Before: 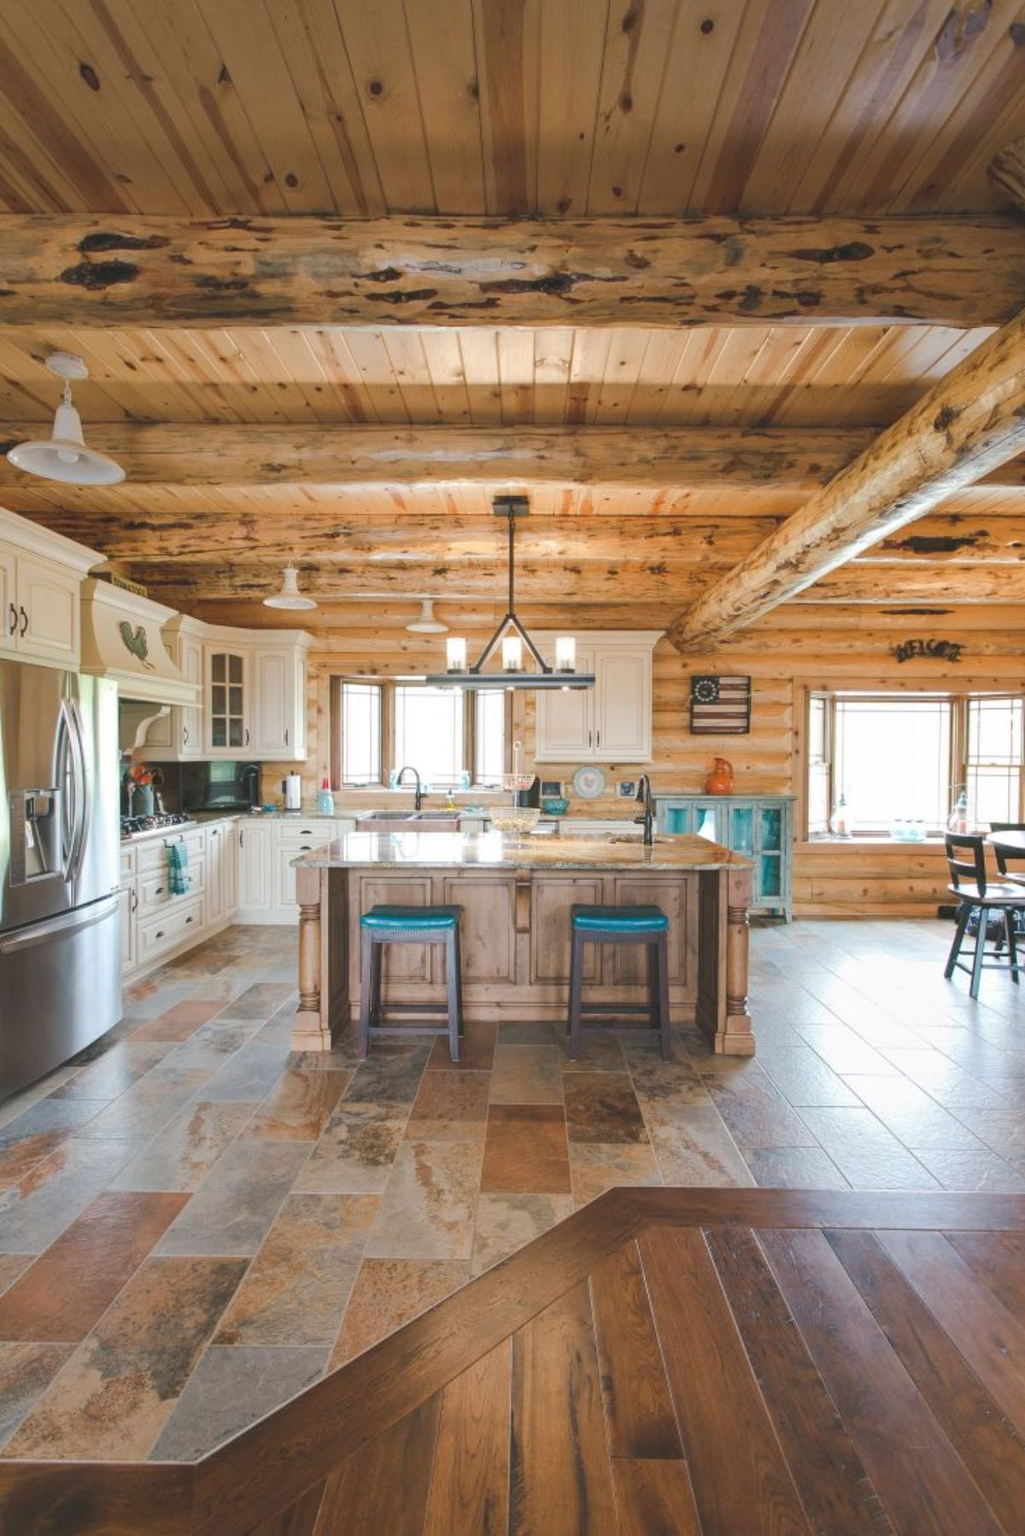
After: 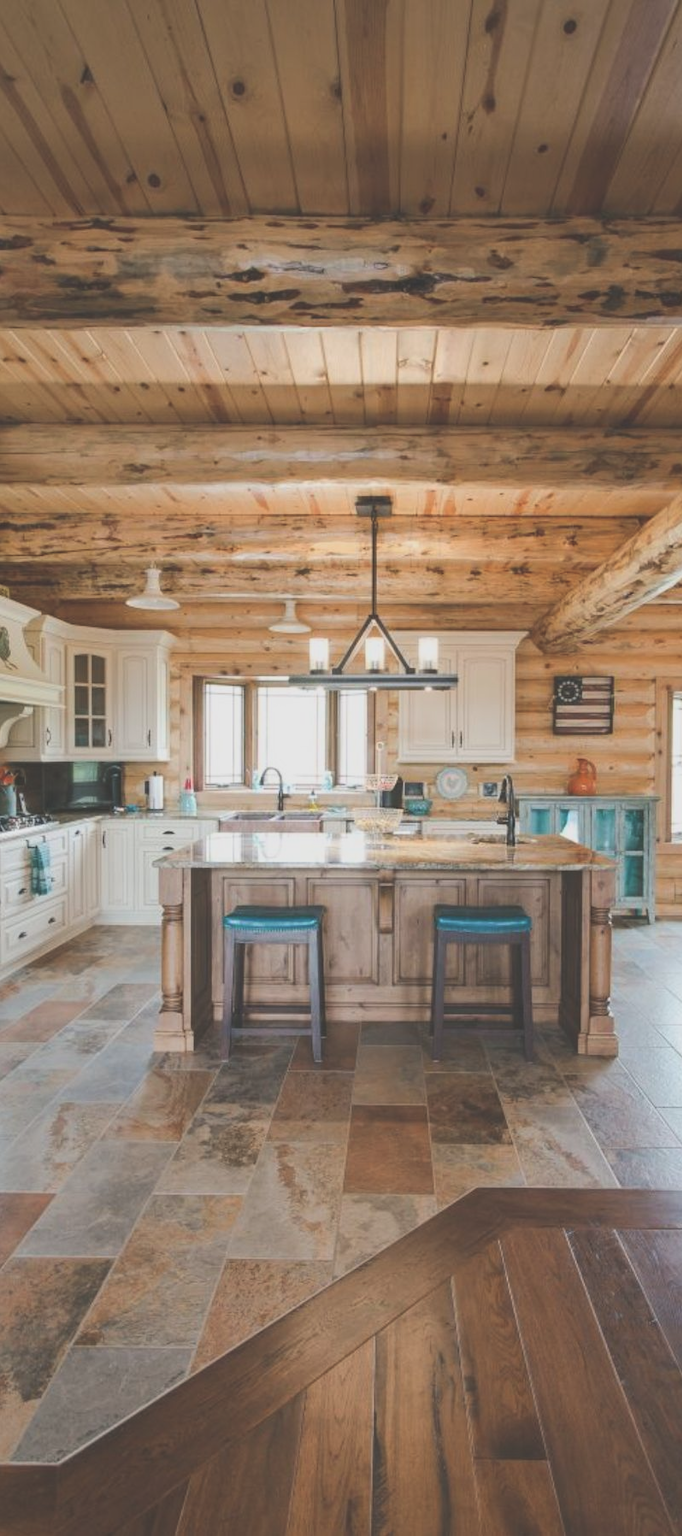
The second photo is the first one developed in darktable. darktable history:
tone curve: curves: ch0 [(0.016, 0.023) (0.248, 0.252) (0.732, 0.797) (1, 1)], color space Lab, independent channels, preserve colors none
crop and rotate: left 13.434%, right 19.918%
exposure: black level correction -0.034, exposure -0.494 EV, compensate exposure bias true, compensate highlight preservation false
